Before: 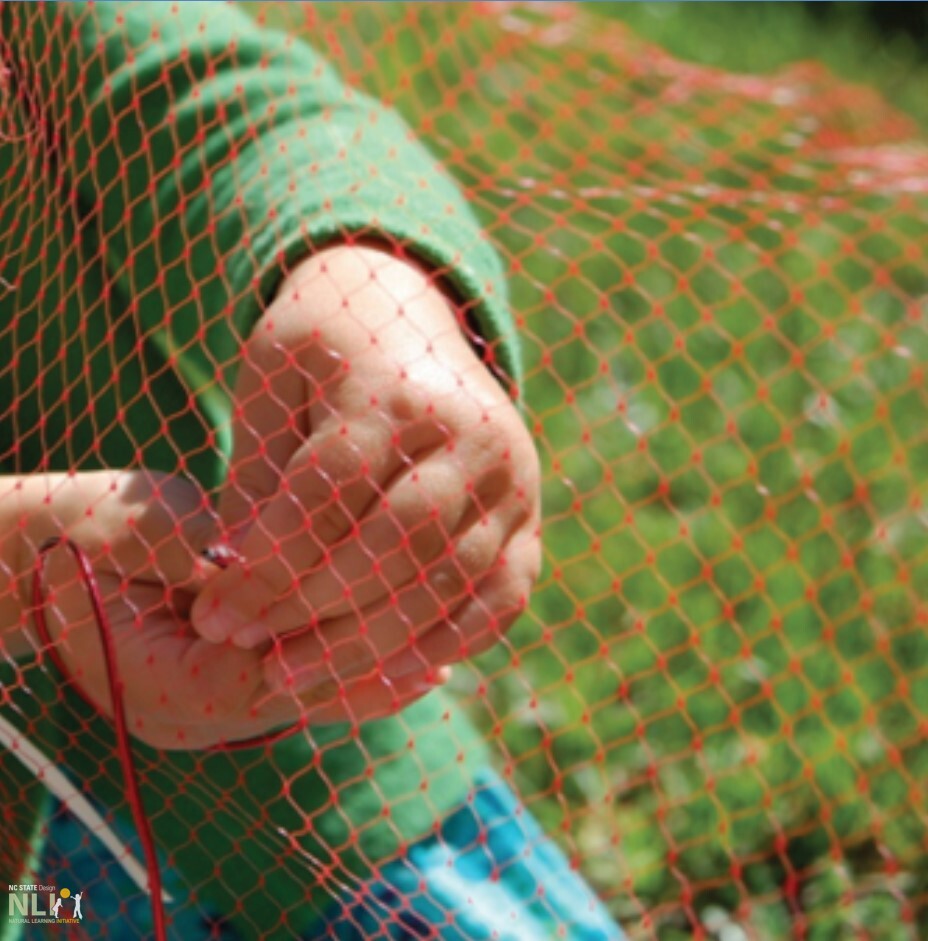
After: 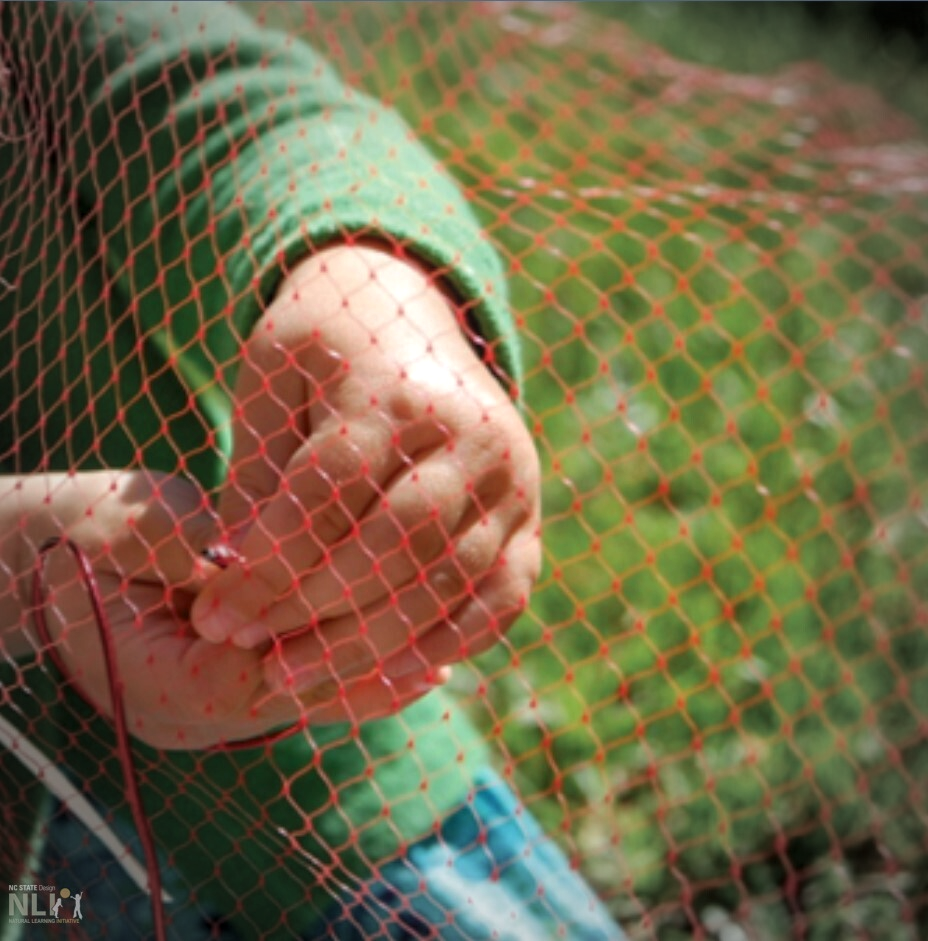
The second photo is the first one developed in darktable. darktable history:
local contrast: on, module defaults
vignetting: fall-off start 67.08%, center (0, 0.006), width/height ratio 1.009
